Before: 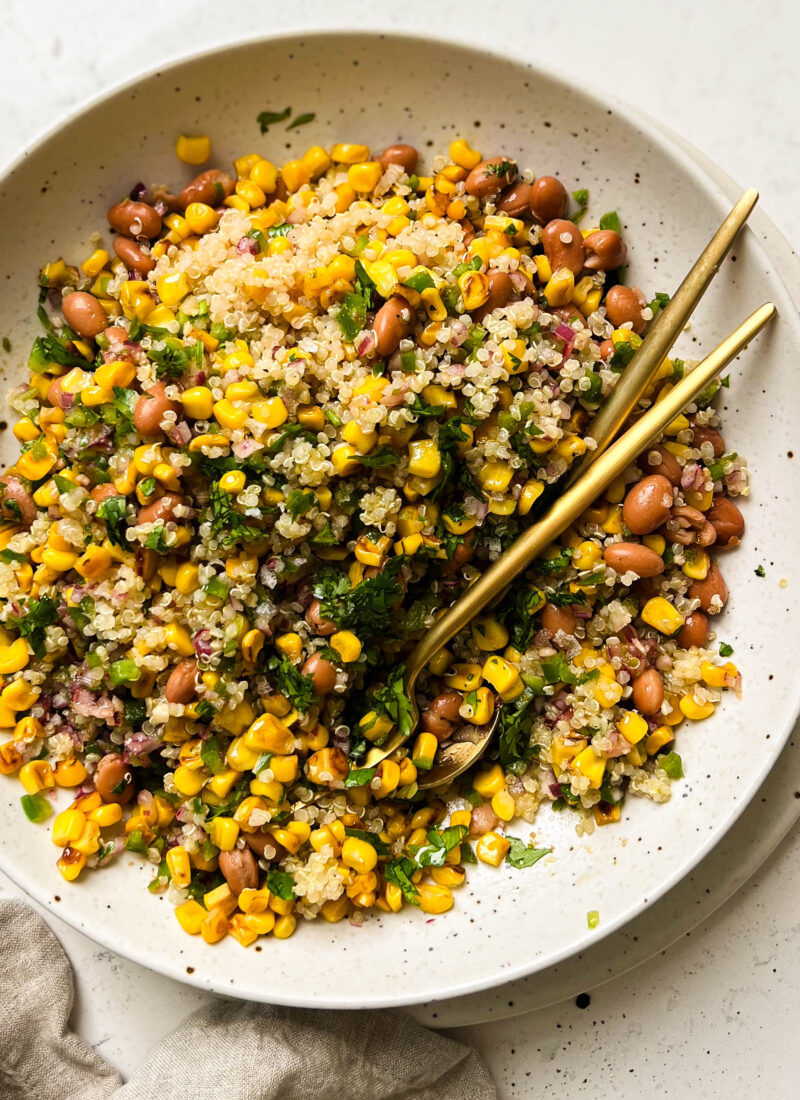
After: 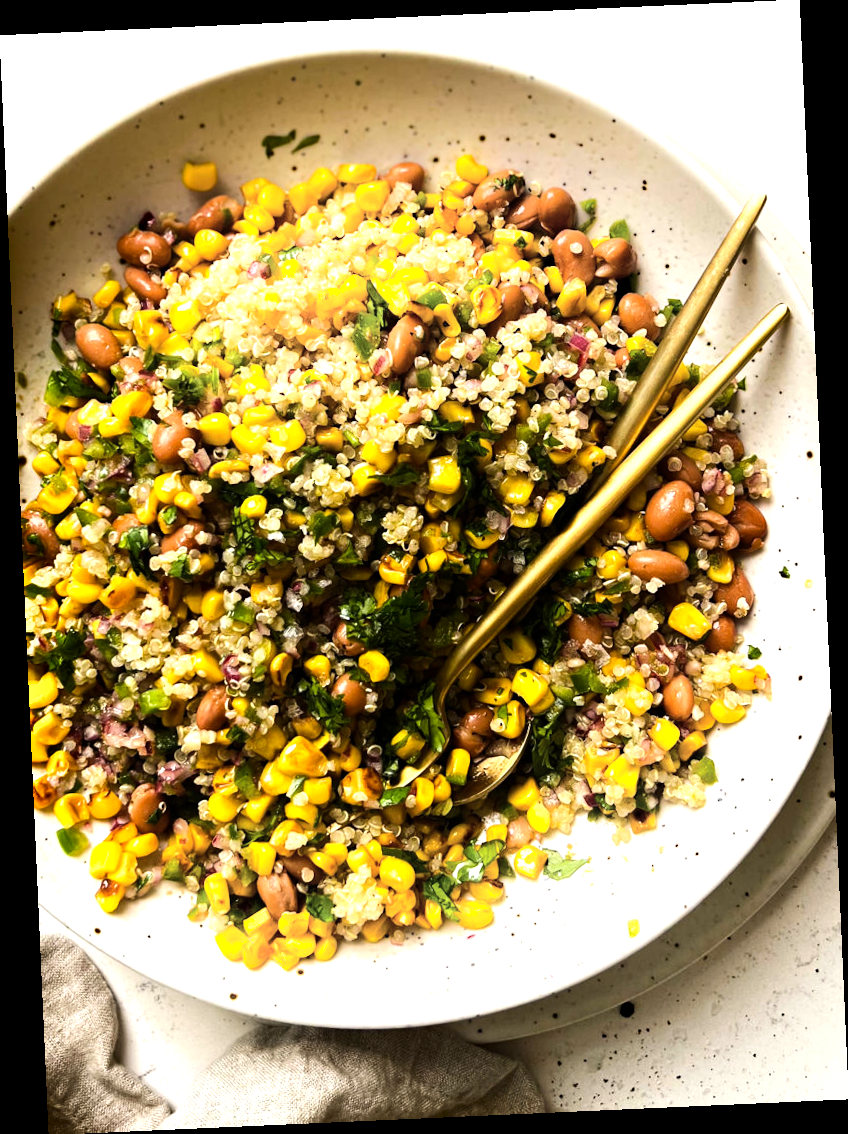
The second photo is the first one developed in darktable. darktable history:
rotate and perspective: rotation -2.56°, automatic cropping off
color correction: saturation 0.99
shadows and highlights: shadows -90, highlights 90, soften with gaussian
haze removal: compatibility mode true, adaptive false
tone equalizer: -8 EV -0.75 EV, -7 EV -0.7 EV, -6 EV -0.6 EV, -5 EV -0.4 EV, -3 EV 0.4 EV, -2 EV 0.6 EV, -1 EV 0.7 EV, +0 EV 0.75 EV, edges refinement/feathering 500, mask exposure compensation -1.57 EV, preserve details no
